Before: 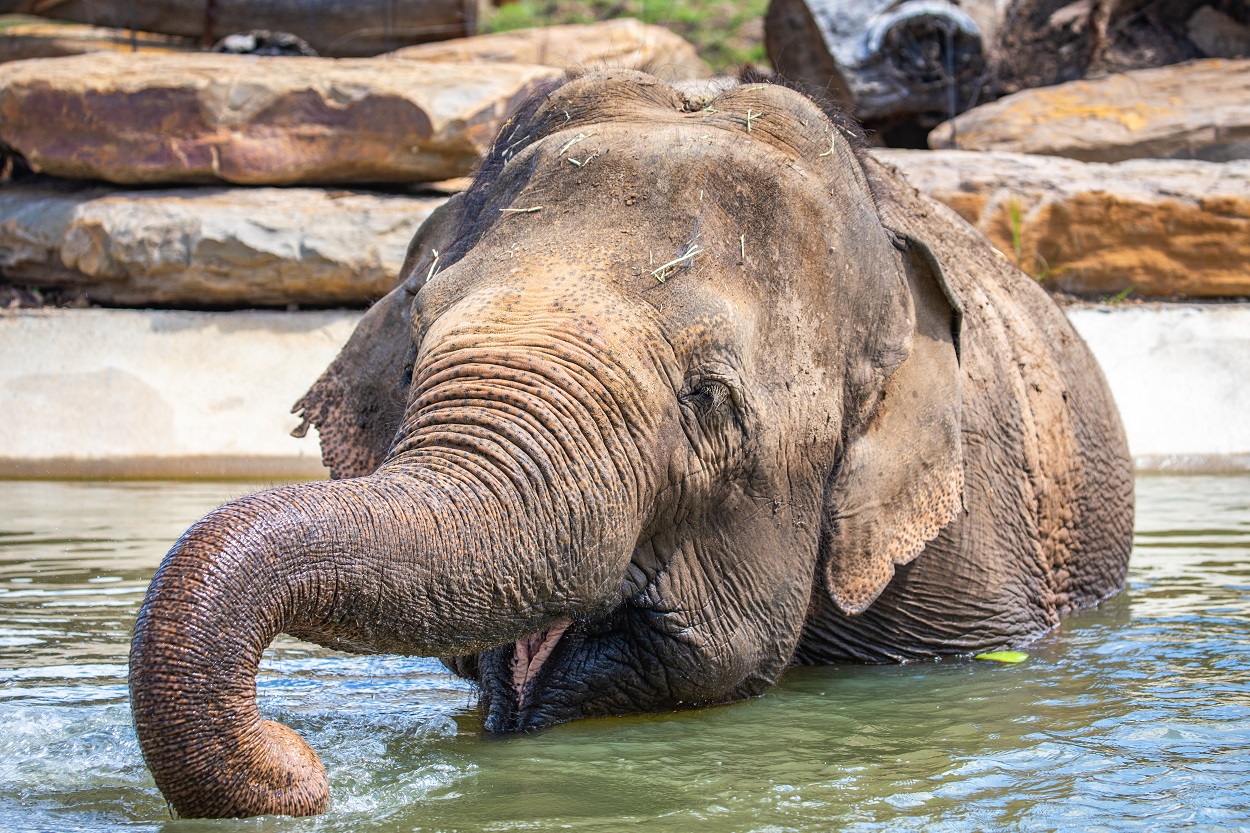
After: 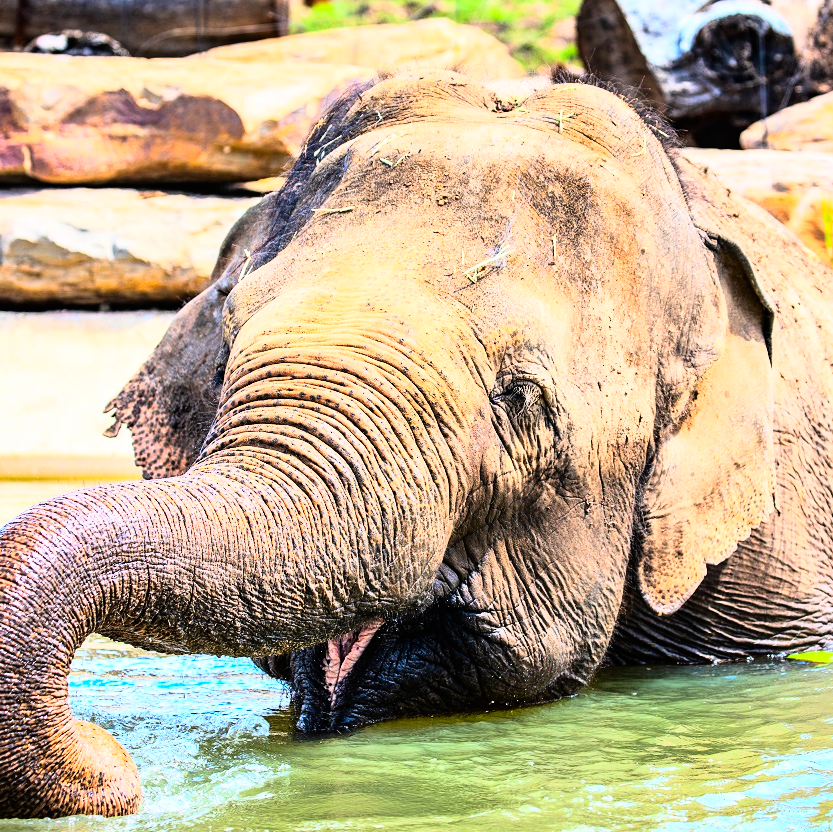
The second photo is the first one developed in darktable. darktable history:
contrast brightness saturation: saturation 0.5
rgb curve: curves: ch0 [(0, 0) (0.21, 0.15) (0.24, 0.21) (0.5, 0.75) (0.75, 0.96) (0.89, 0.99) (1, 1)]; ch1 [(0, 0.02) (0.21, 0.13) (0.25, 0.2) (0.5, 0.67) (0.75, 0.9) (0.89, 0.97) (1, 1)]; ch2 [(0, 0.02) (0.21, 0.13) (0.25, 0.2) (0.5, 0.67) (0.75, 0.9) (0.89, 0.97) (1, 1)], compensate middle gray true
crop and rotate: left 15.055%, right 18.278%
